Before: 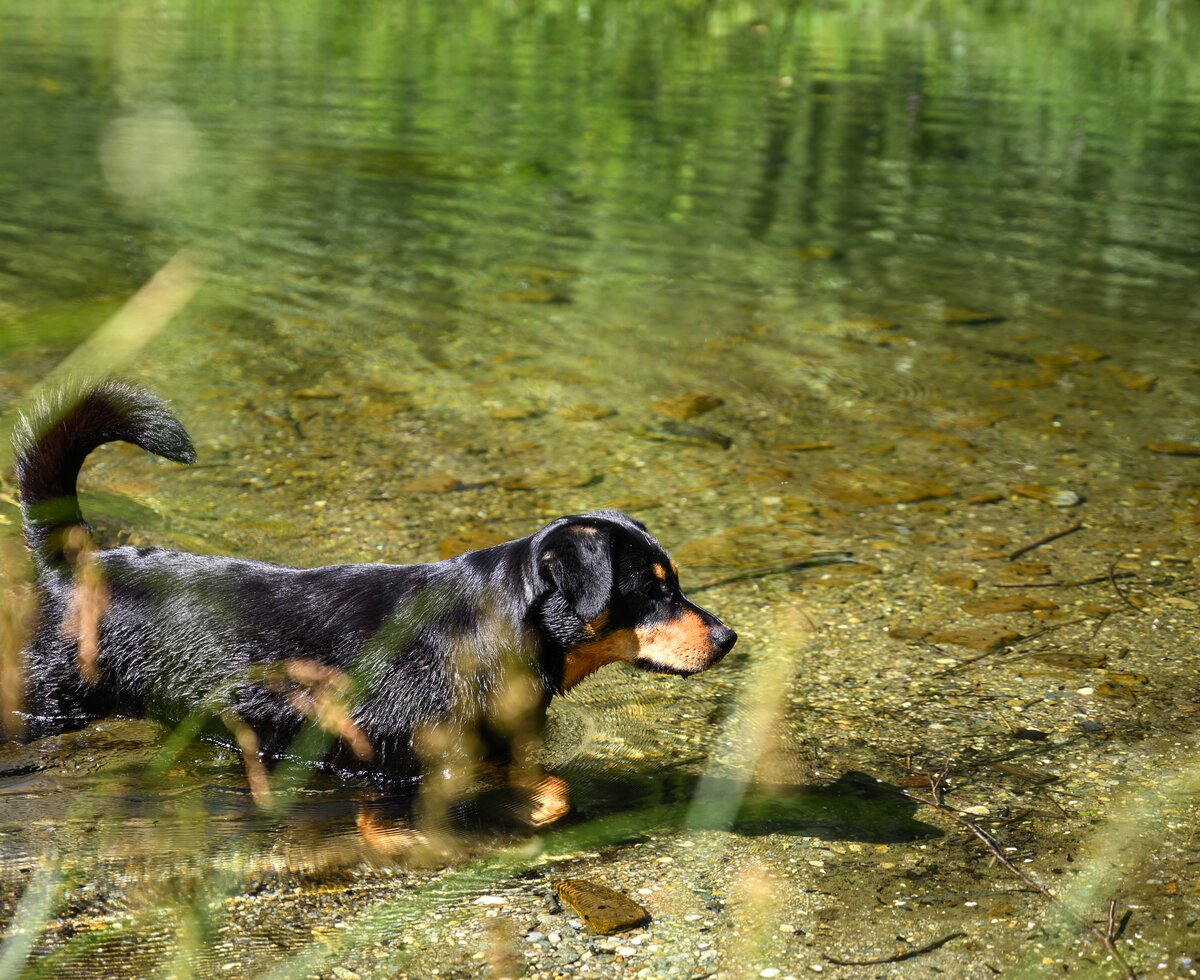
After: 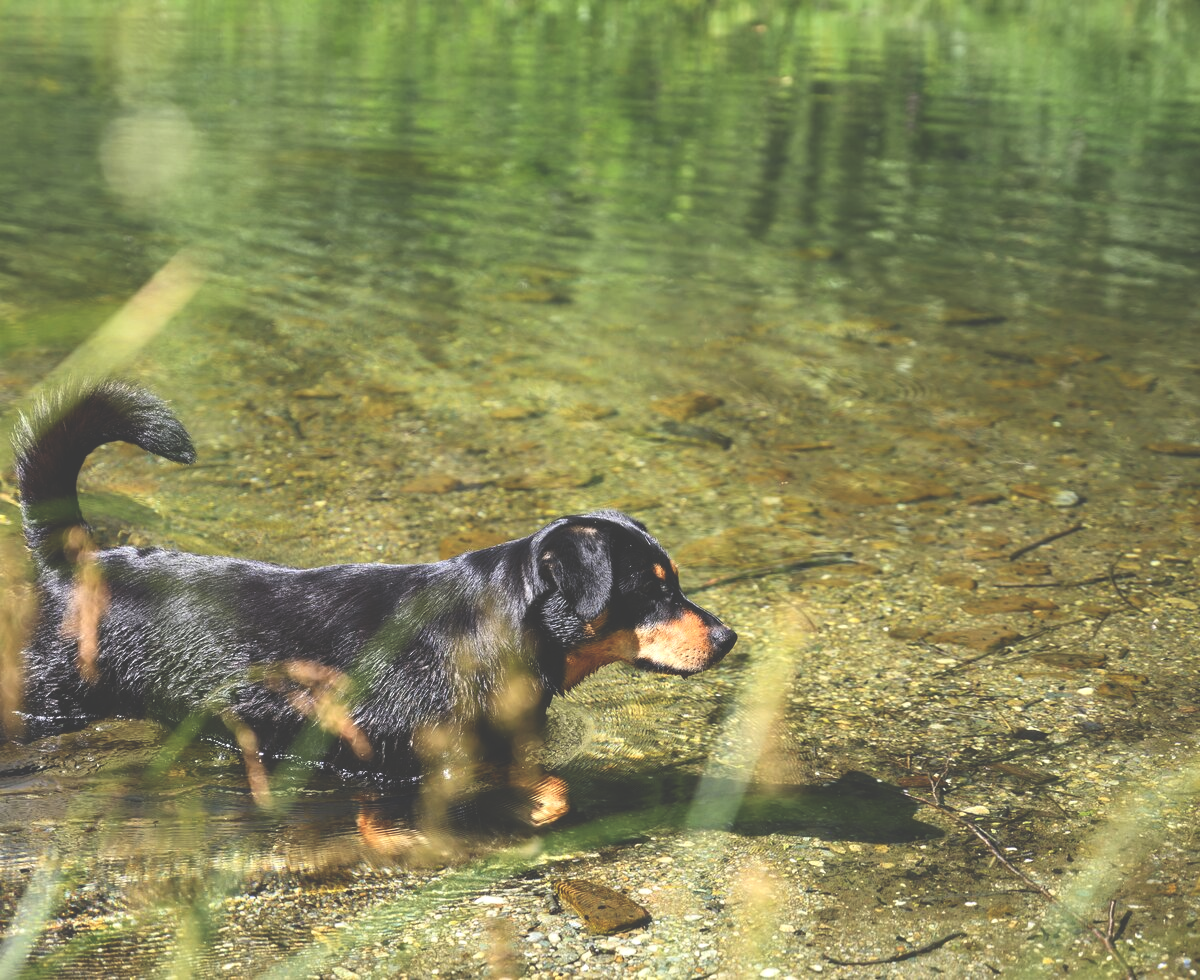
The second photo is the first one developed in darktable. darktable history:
exposure: black level correction -0.041, exposure 0.064 EV, compensate highlight preservation false
contrast brightness saturation: contrast 0.1, brightness 0.02, saturation 0.02
